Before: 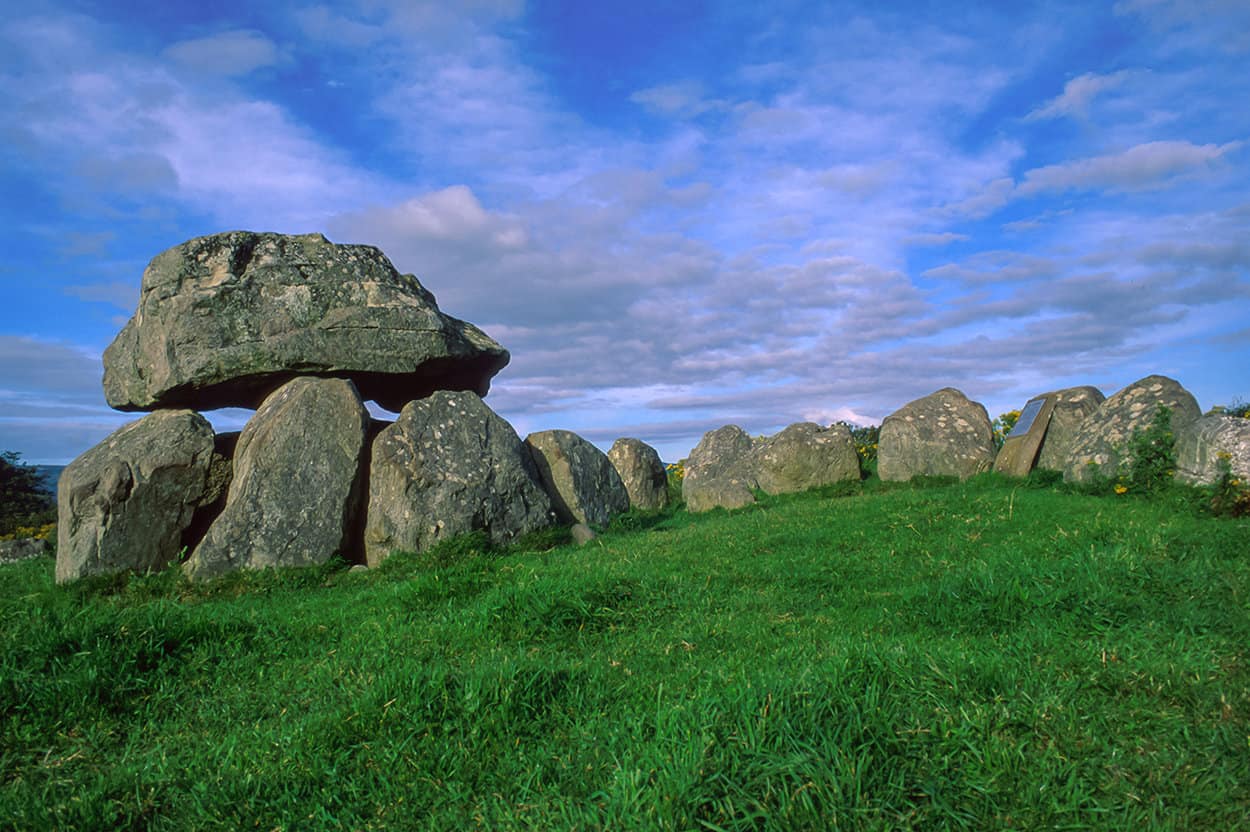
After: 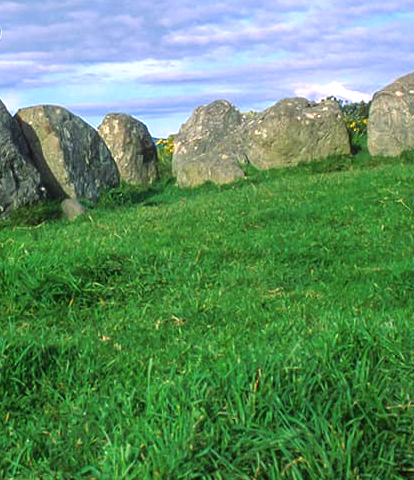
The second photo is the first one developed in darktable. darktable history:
exposure: exposure 0.785 EV, compensate highlight preservation false
crop: left 40.878%, top 39.176%, right 25.993%, bottom 3.081%
